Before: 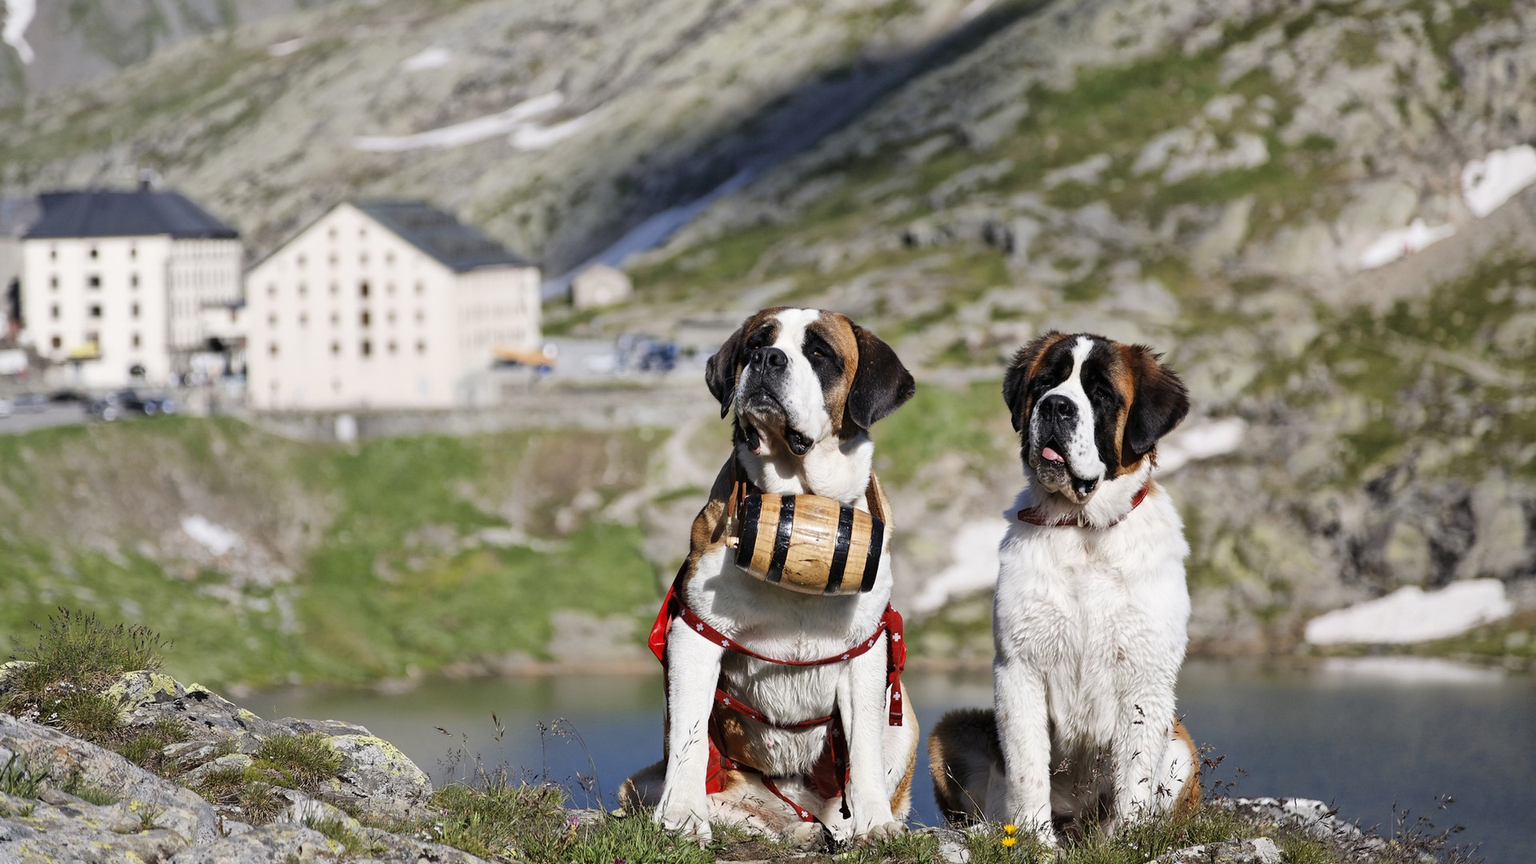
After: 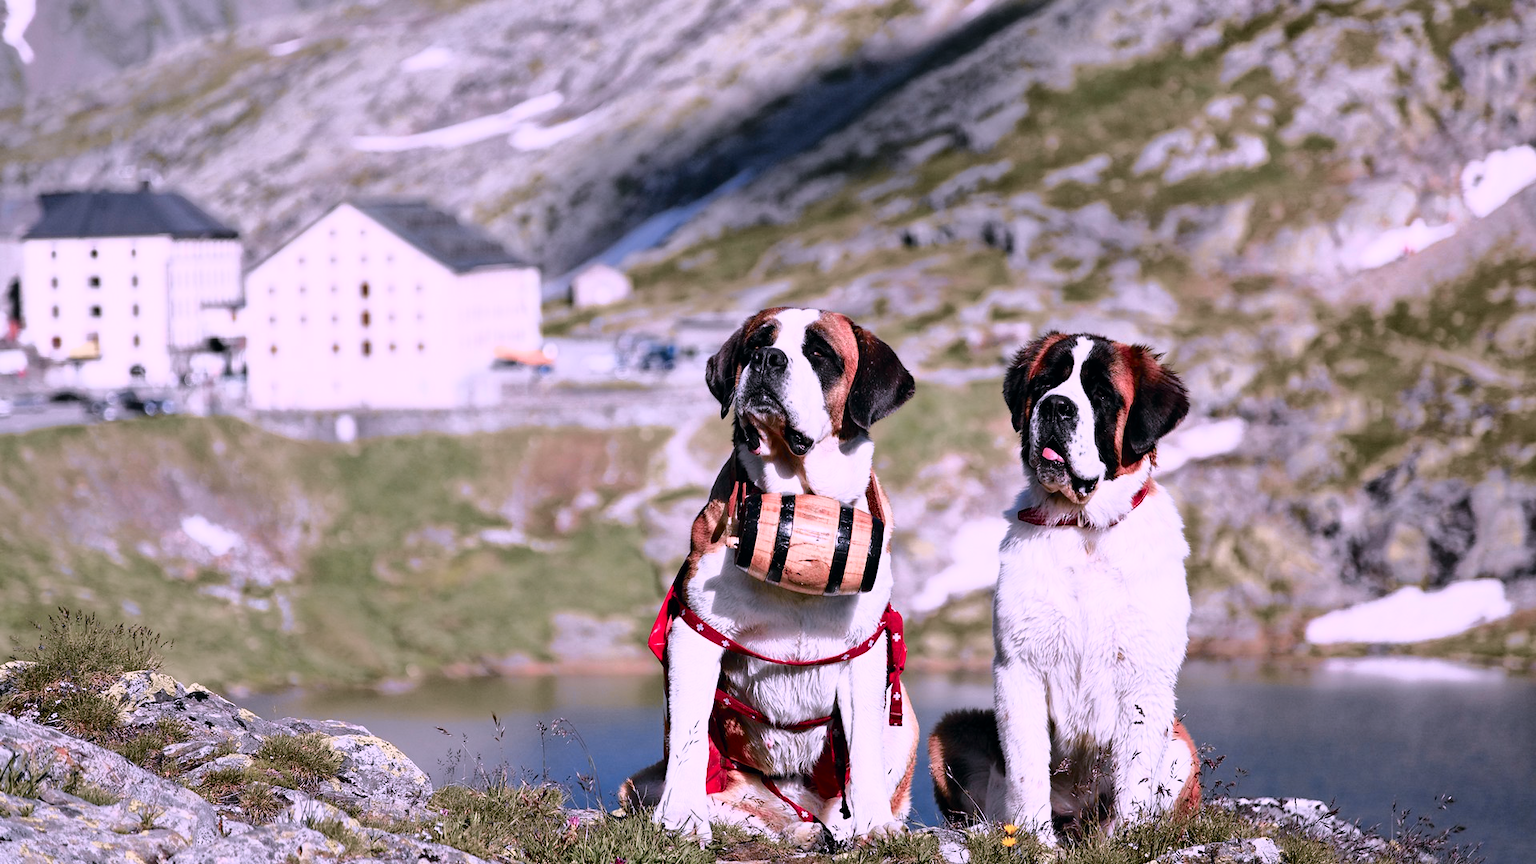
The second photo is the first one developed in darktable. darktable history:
tone curve: curves: ch0 [(0, 0) (0.105, 0.068) (0.195, 0.162) (0.283, 0.283) (0.384, 0.404) (0.485, 0.531) (0.638, 0.681) (0.795, 0.879) (1, 0.977)]; ch1 [(0, 0) (0.161, 0.092) (0.35, 0.33) (0.379, 0.401) (0.456, 0.469) (0.504, 0.498) (0.53, 0.532) (0.58, 0.619) (0.635, 0.671) (1, 1)]; ch2 [(0, 0) (0.371, 0.362) (0.437, 0.437) (0.483, 0.484) (0.53, 0.515) (0.56, 0.58) (0.622, 0.606) (1, 1)], color space Lab, independent channels, preserve colors none
color correction: highlights a* 15.48, highlights b* -20.57
